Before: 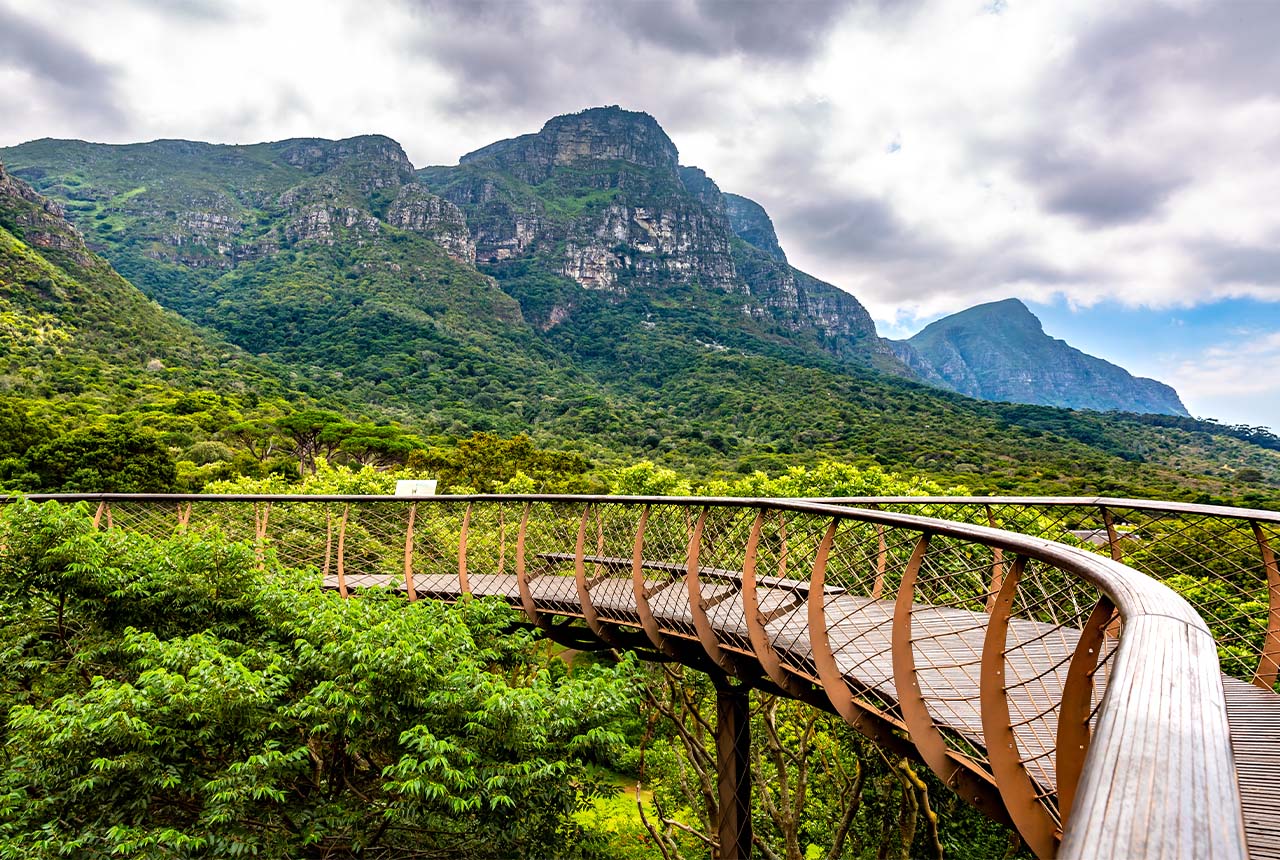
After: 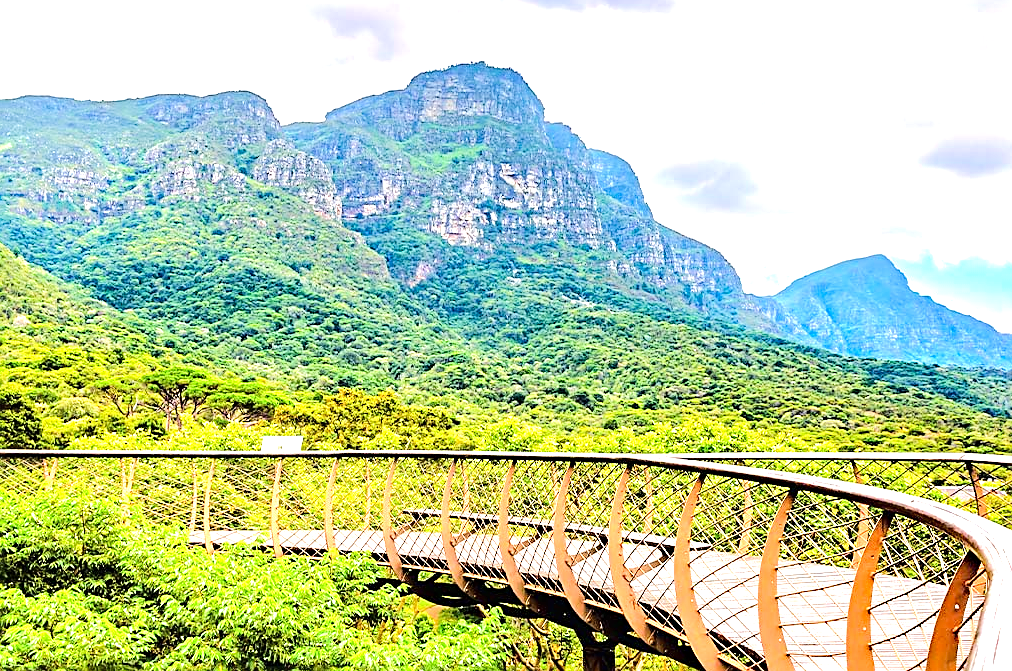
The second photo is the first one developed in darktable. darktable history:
haze removal: compatibility mode true, adaptive false
tone equalizer: -7 EV 0.147 EV, -6 EV 0.615 EV, -5 EV 1.19 EV, -4 EV 1.33 EV, -3 EV 1.15 EV, -2 EV 0.6 EV, -1 EV 0.153 EV, edges refinement/feathering 500, mask exposure compensation -1.57 EV, preserve details no
crop and rotate: left 10.536%, top 5.13%, right 10.38%, bottom 16.779%
exposure: black level correction 0, exposure 1.199 EV, compensate highlight preservation false
sharpen: on, module defaults
